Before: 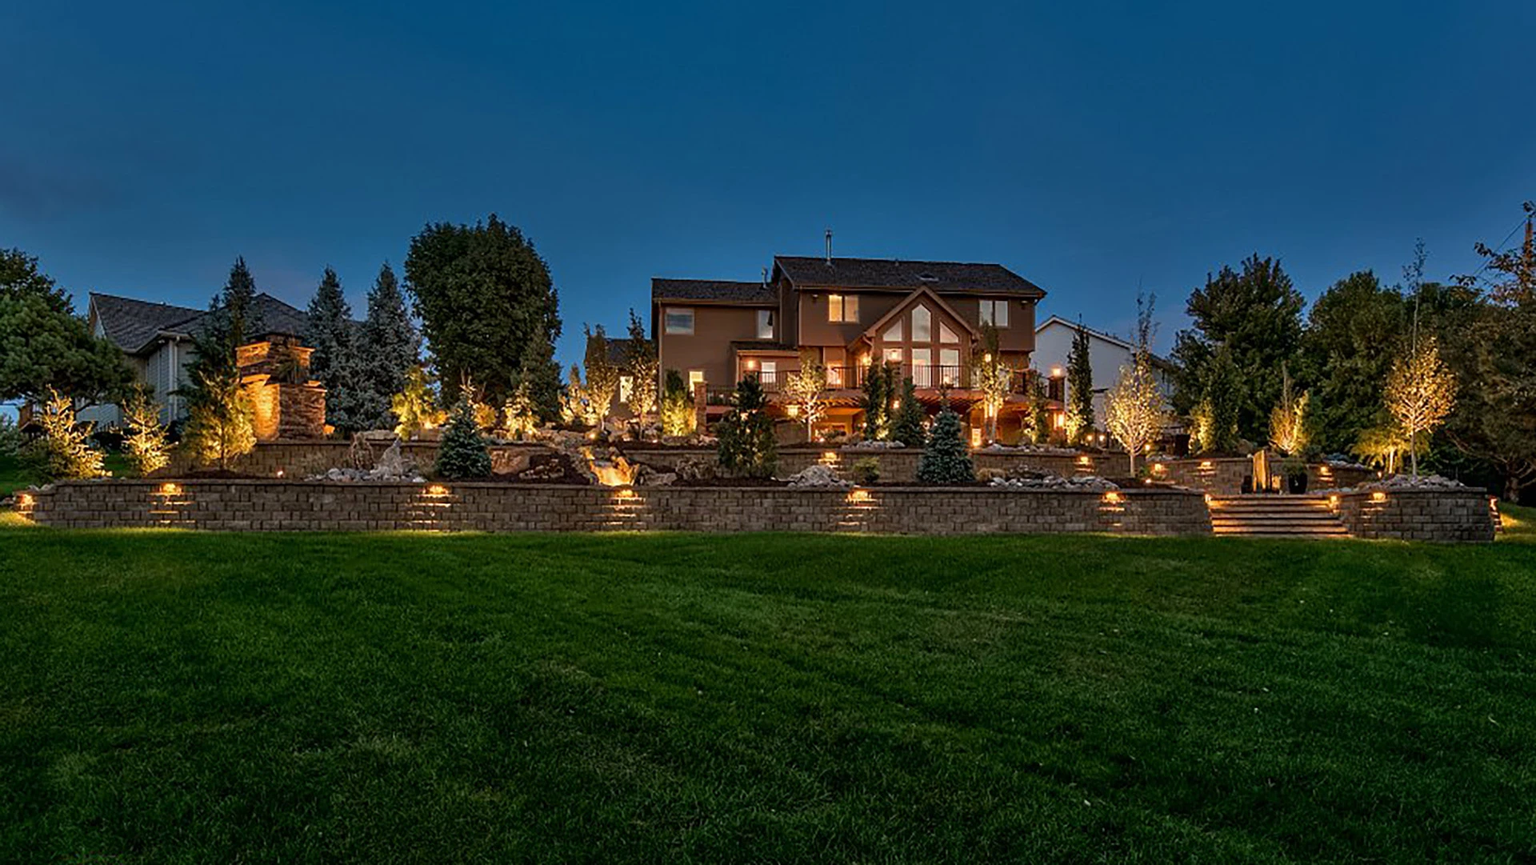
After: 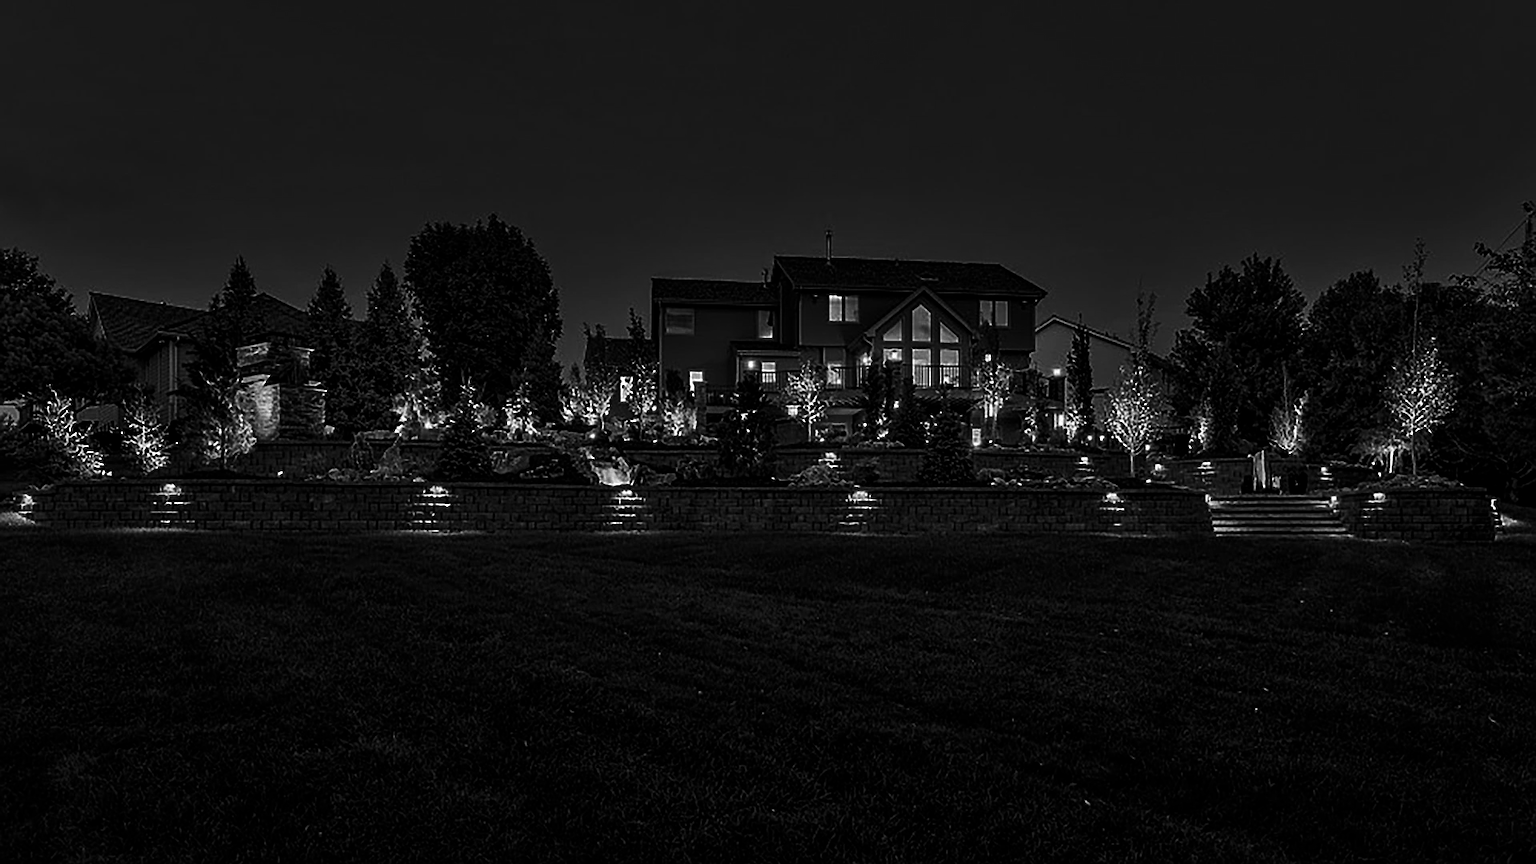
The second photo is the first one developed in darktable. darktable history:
sharpen: on, module defaults
contrast brightness saturation: contrast -0.03, brightness -0.59, saturation -1
